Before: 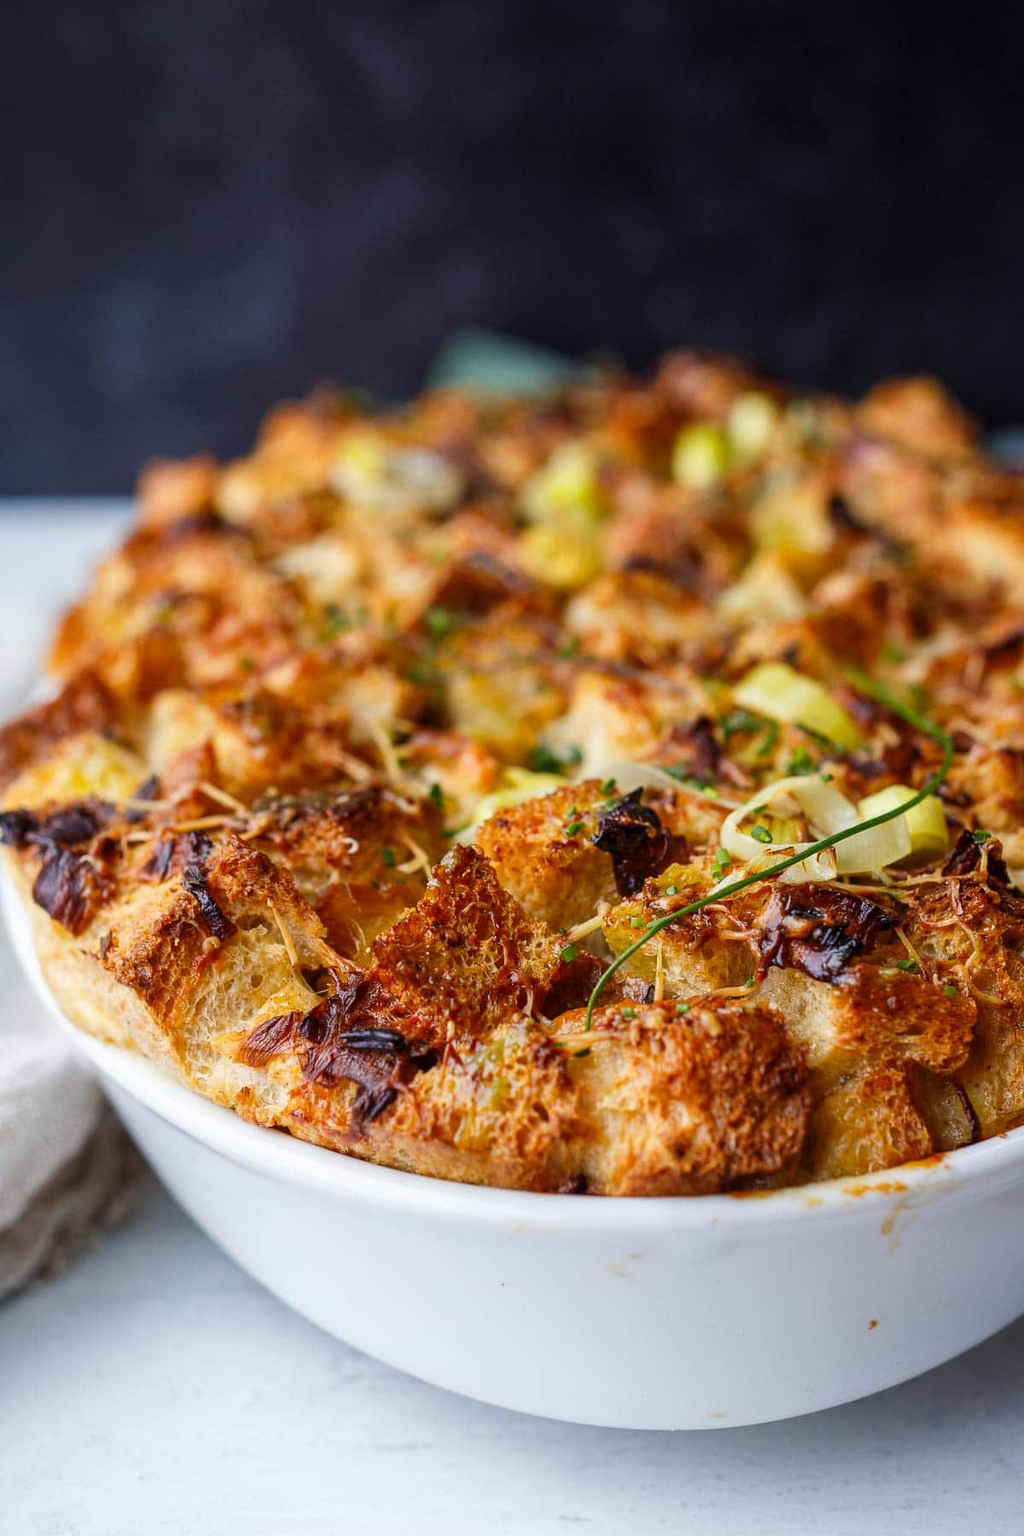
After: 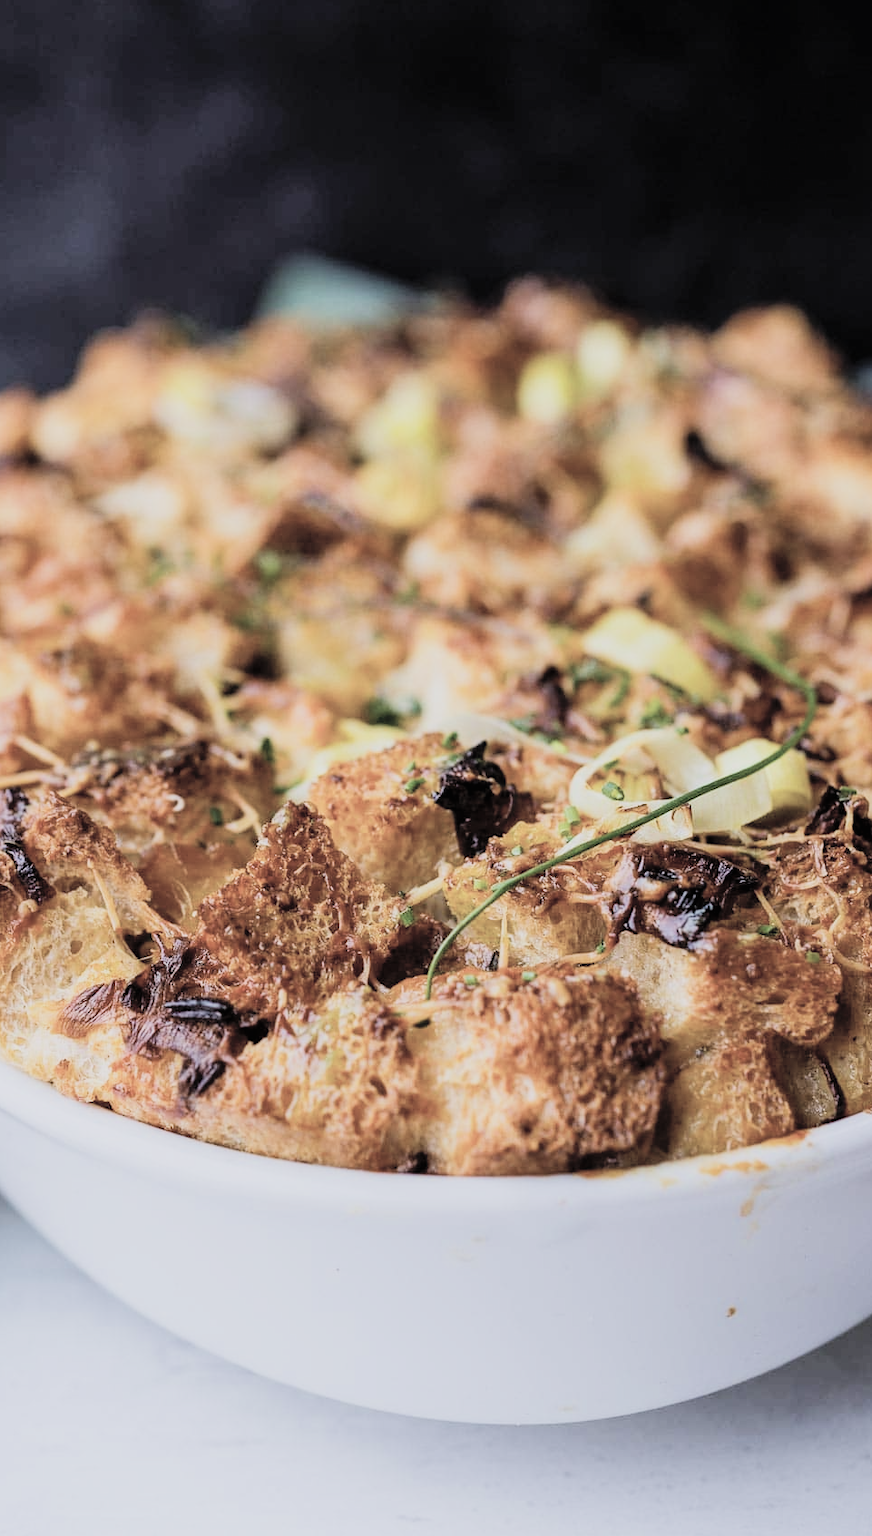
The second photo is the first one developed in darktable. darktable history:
exposure: exposure -0.014 EV, compensate exposure bias true, compensate highlight preservation false
color calibration: illuminant as shot in camera, x 0.358, y 0.373, temperature 4628.91 K
tone equalizer: -8 EV -0.409 EV, -7 EV -0.416 EV, -6 EV -0.317 EV, -5 EV -0.225 EV, -3 EV 0.188 EV, -2 EV 0.351 EV, -1 EV 0.374 EV, +0 EV 0.424 EV, edges refinement/feathering 500, mask exposure compensation -1.57 EV, preserve details no
crop and rotate: left 18.128%, top 5.91%, right 1.677%
contrast brightness saturation: brightness 0.183, saturation -0.491
tone curve: curves: ch0 [(0, 0) (0.822, 0.825) (0.994, 0.955)]; ch1 [(0, 0) (0.226, 0.261) (0.383, 0.397) (0.46, 0.46) (0.498, 0.479) (0.524, 0.523) (0.578, 0.575) (1, 1)]; ch2 [(0, 0) (0.438, 0.456) (0.5, 0.498) (0.547, 0.515) (0.597, 0.58) (0.629, 0.603) (1, 1)], preserve colors none
velvia: on, module defaults
filmic rgb: black relative exposure -7.65 EV, white relative exposure 4.56 EV, hardness 3.61
